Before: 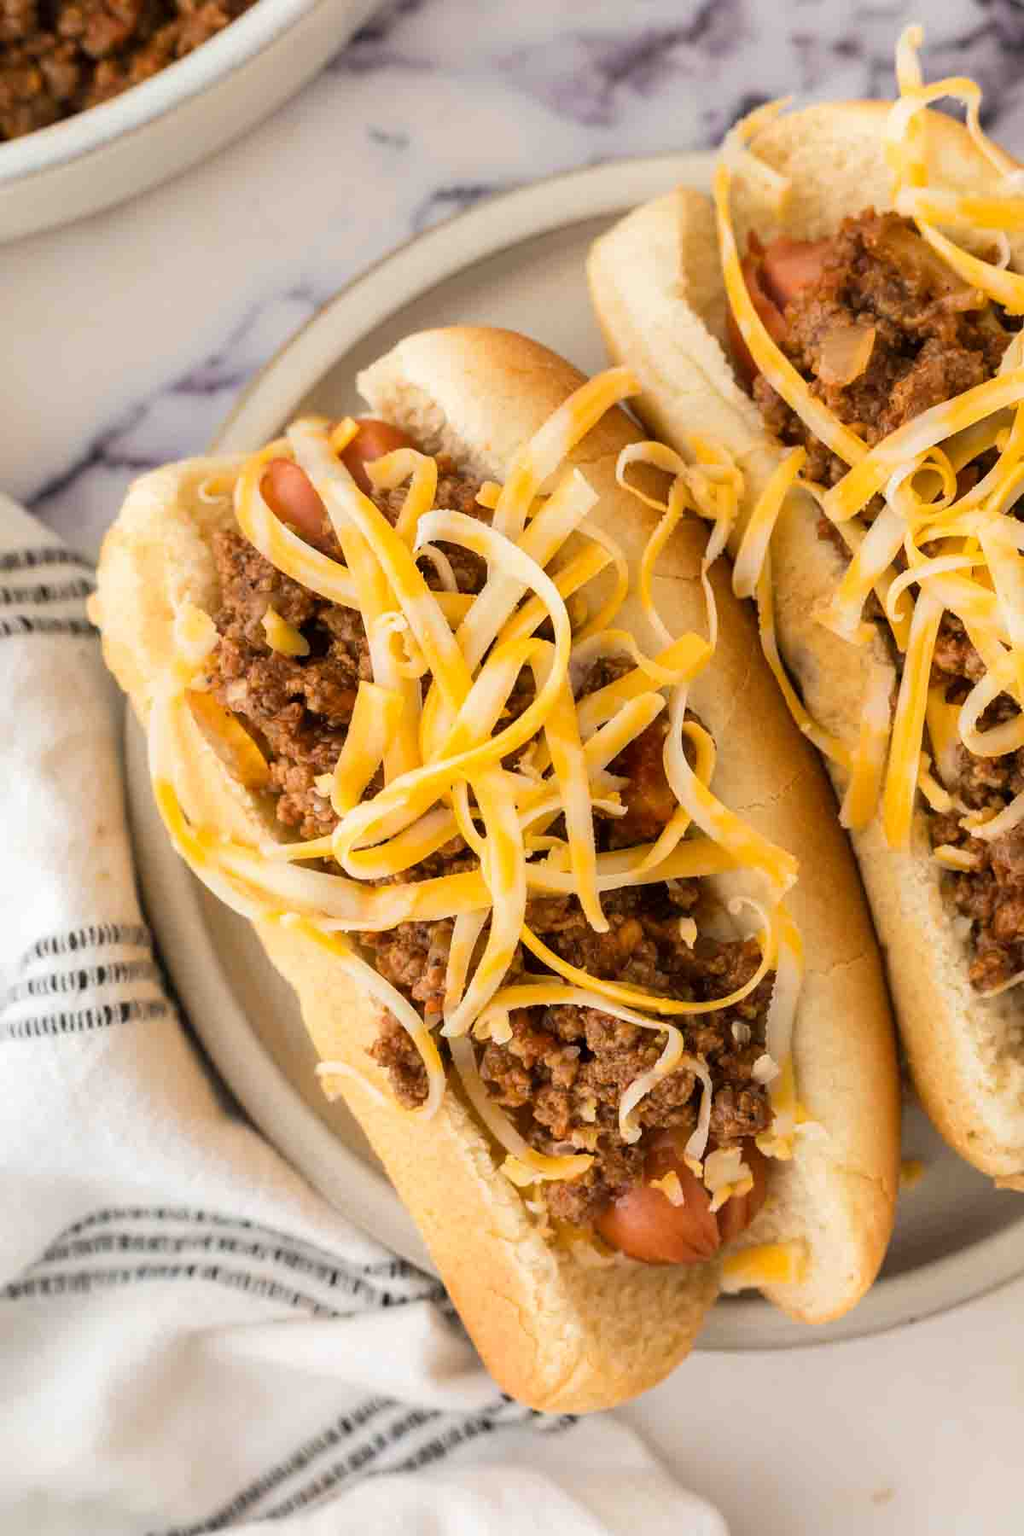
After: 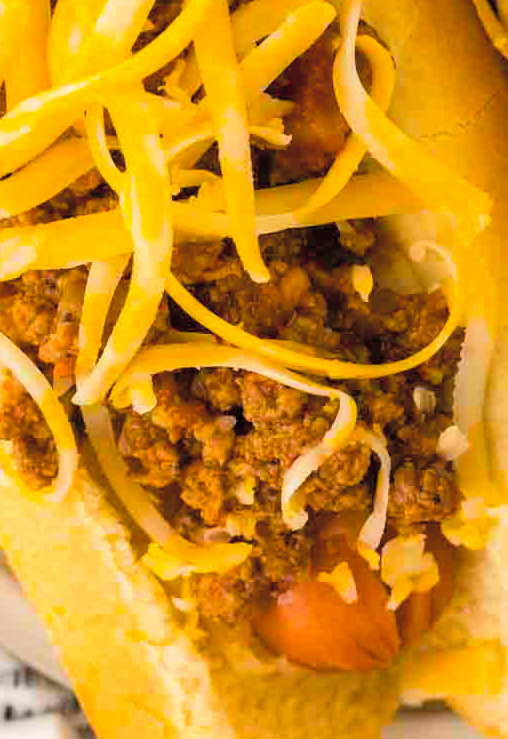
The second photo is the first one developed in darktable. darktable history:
contrast brightness saturation: brightness 0.139
color balance rgb: linear chroma grading › global chroma 8.99%, perceptual saturation grading › global saturation 40.977%
crop: left 37.033%, top 45.033%, right 20.582%, bottom 13.866%
